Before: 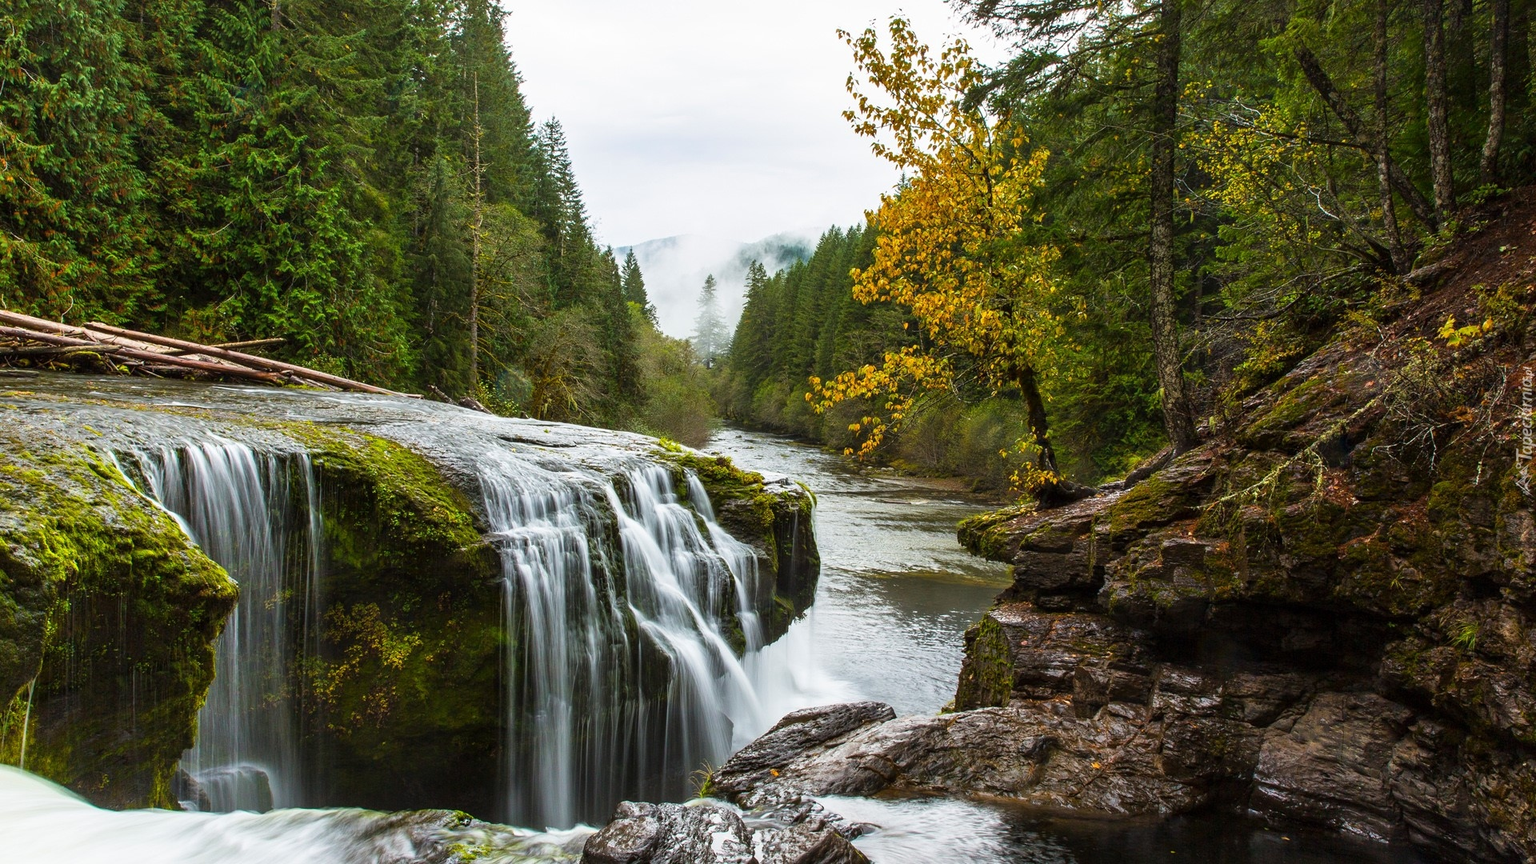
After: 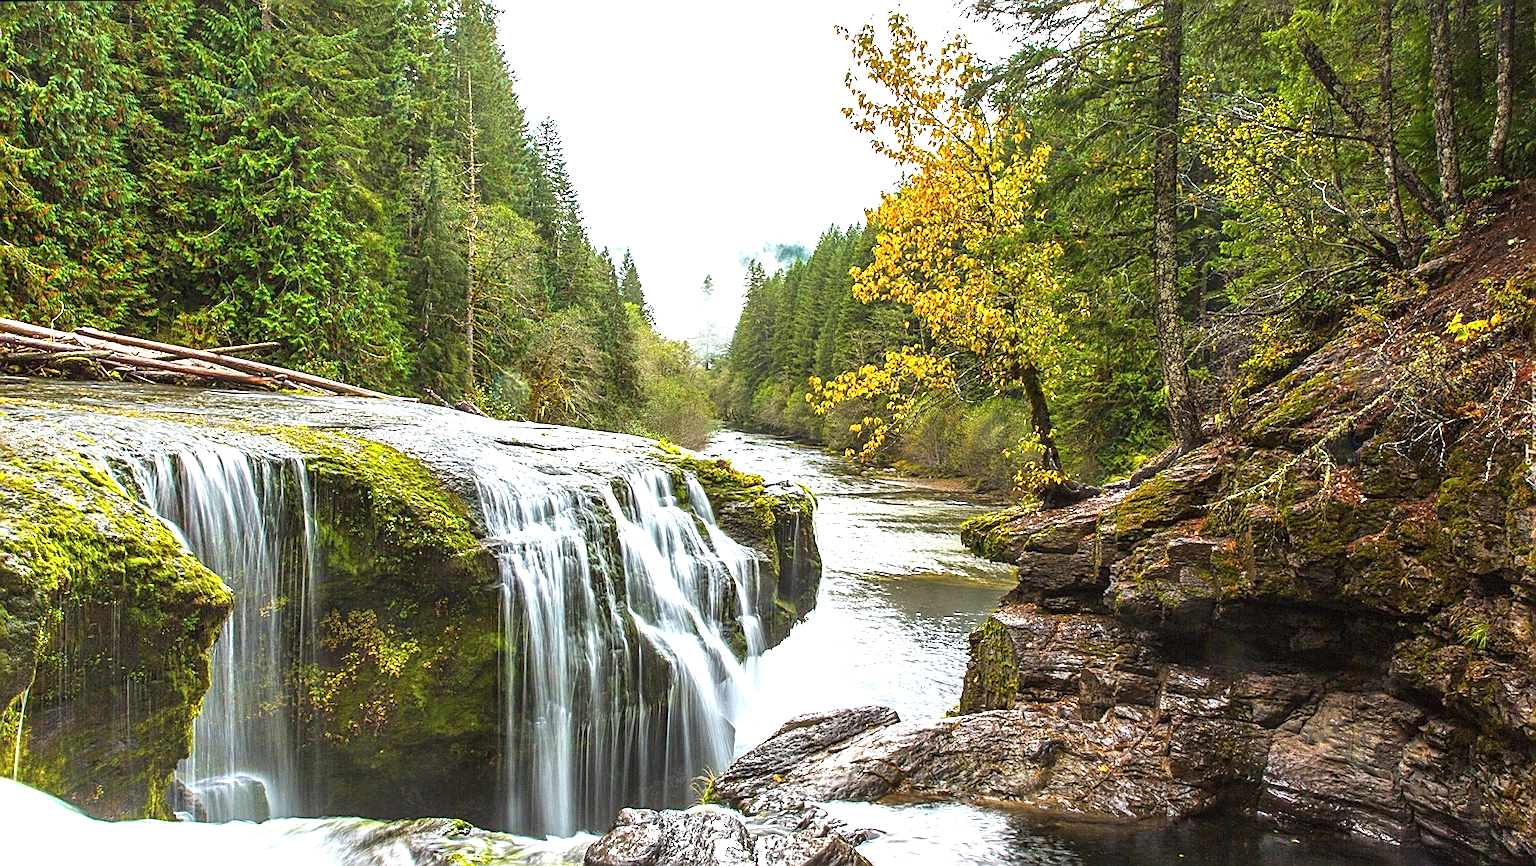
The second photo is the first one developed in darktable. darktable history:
sharpen: amount 0.75
local contrast: detail 110%
exposure: exposure 1.223 EV, compensate highlight preservation false
rotate and perspective: rotation -0.45°, automatic cropping original format, crop left 0.008, crop right 0.992, crop top 0.012, crop bottom 0.988
